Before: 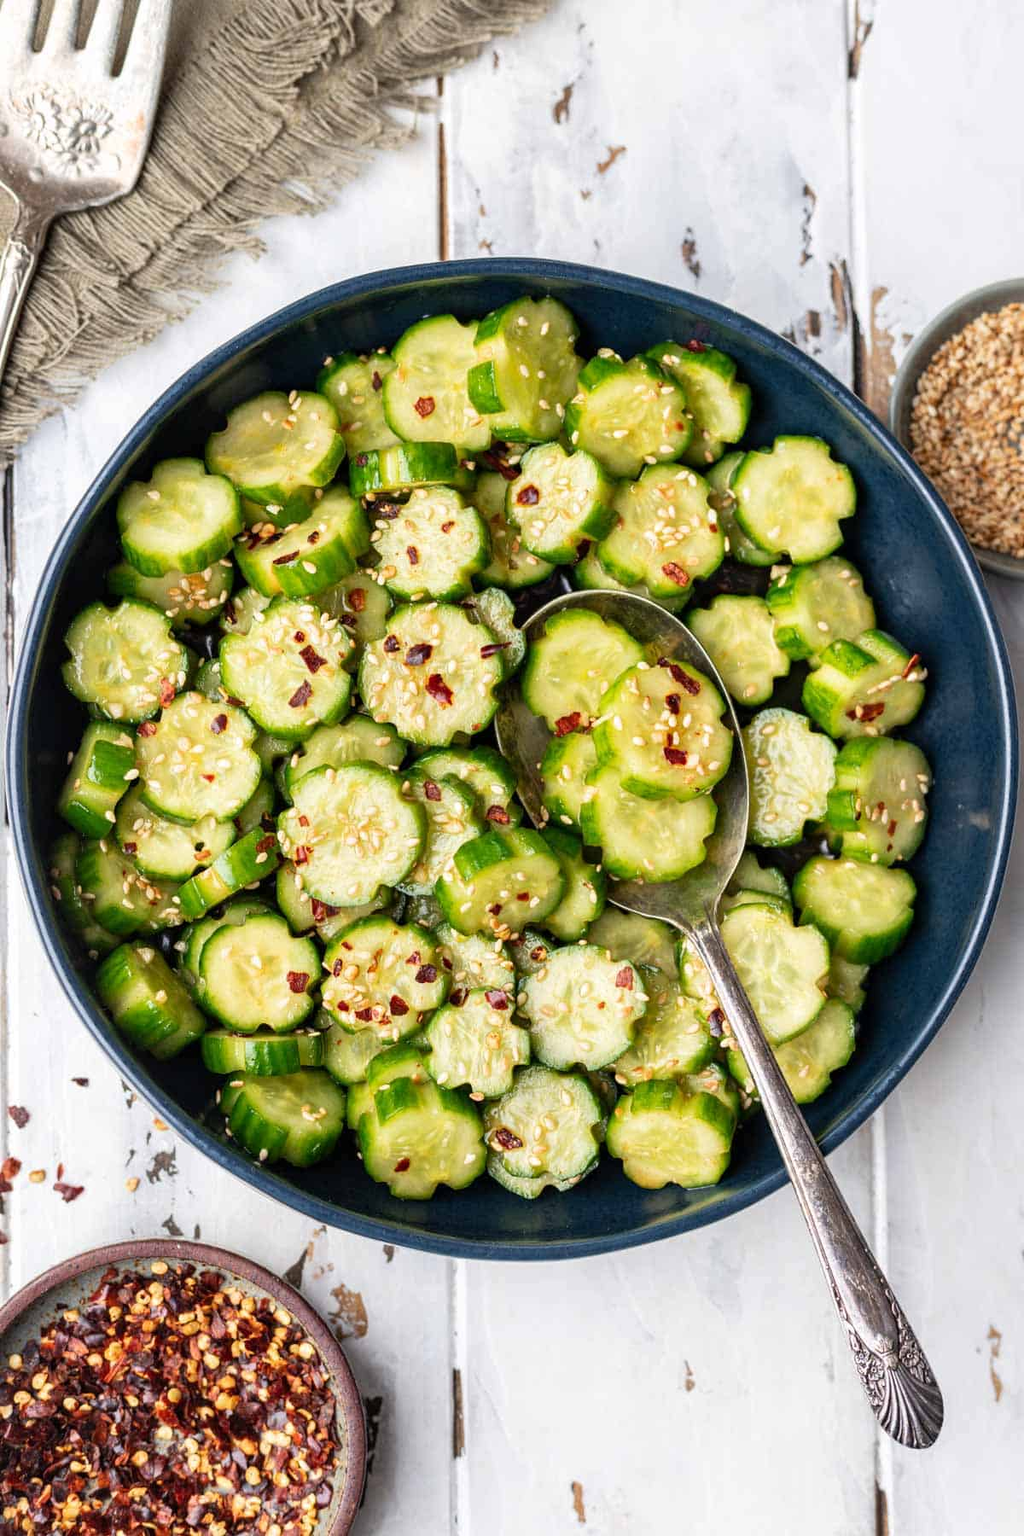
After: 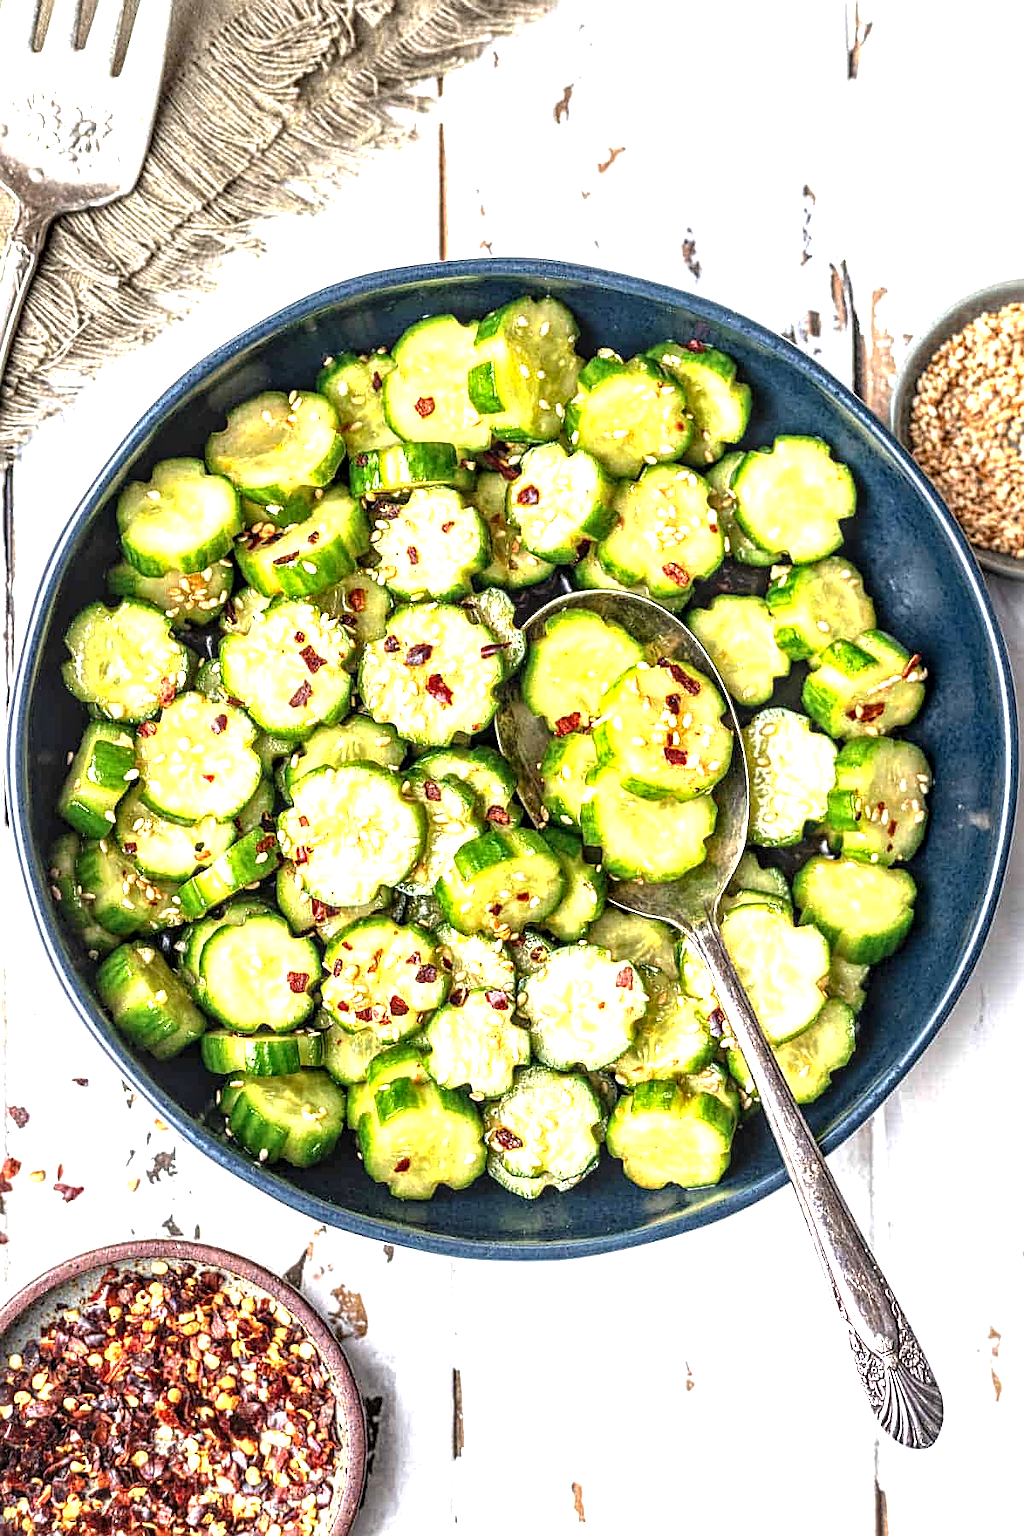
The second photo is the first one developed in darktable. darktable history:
local contrast: detail 150%
exposure: black level correction 0, exposure 1.001 EV, compensate exposure bias true, compensate highlight preservation false
sharpen: on, module defaults
base curve: curves: ch0 [(0, 0) (0.74, 0.67) (1, 1)], preserve colors none
